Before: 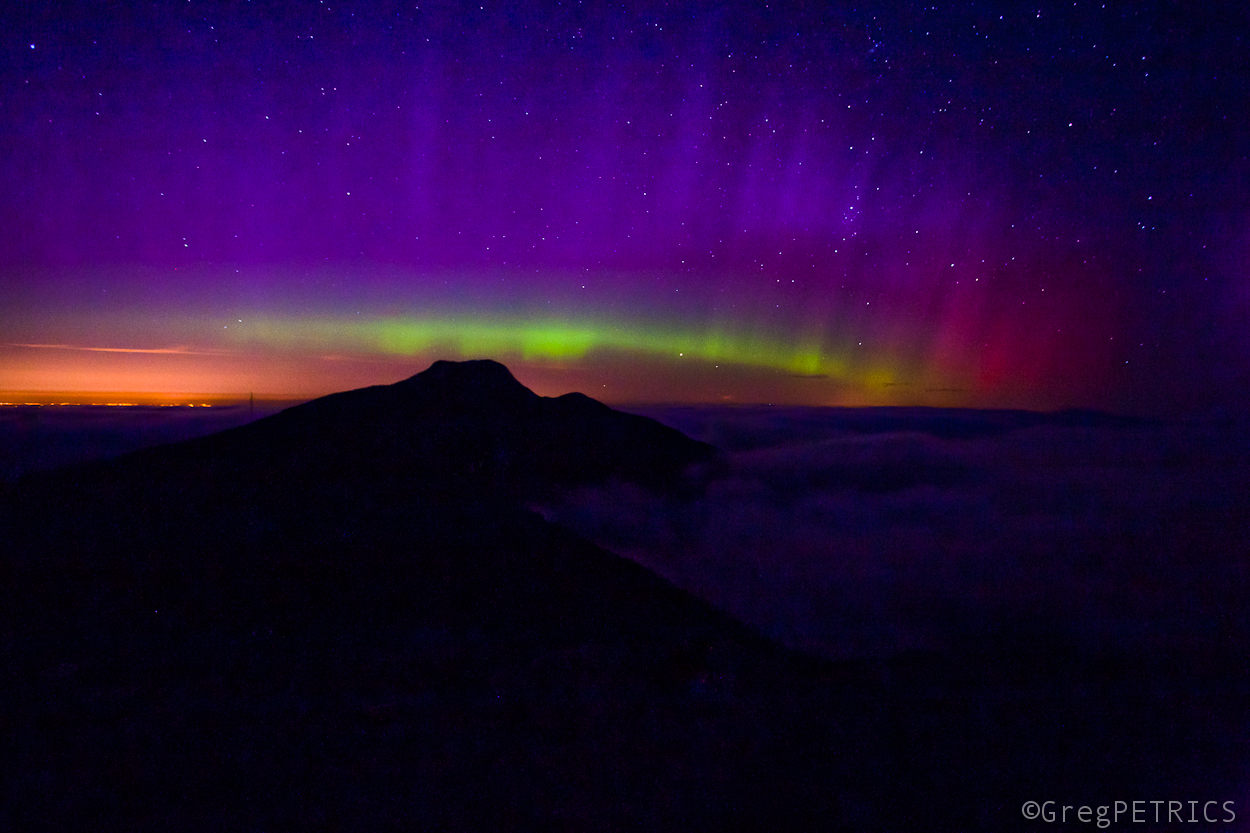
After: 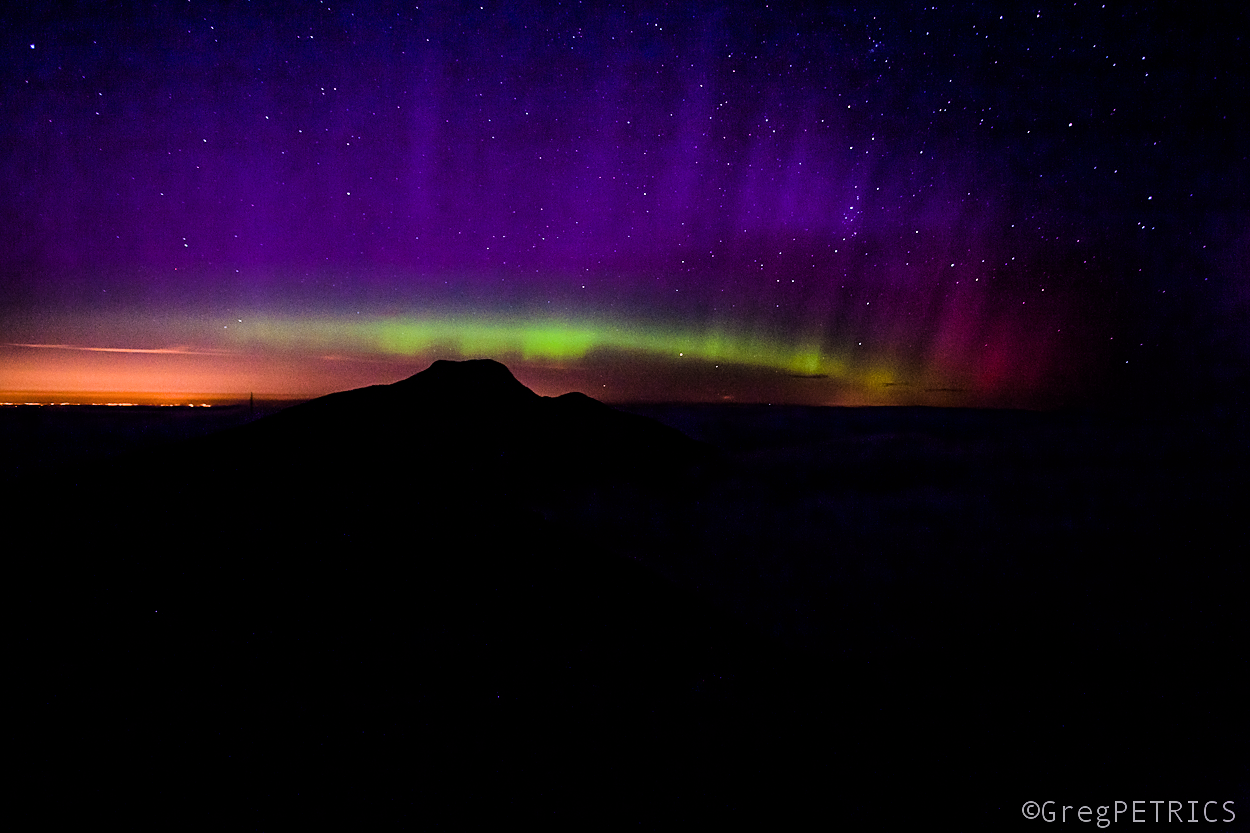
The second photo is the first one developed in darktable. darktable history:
filmic rgb: black relative exposure -5 EV, white relative exposure 3.5 EV, hardness 3.19, contrast 1.4, highlights saturation mix -50%
sharpen: on, module defaults
